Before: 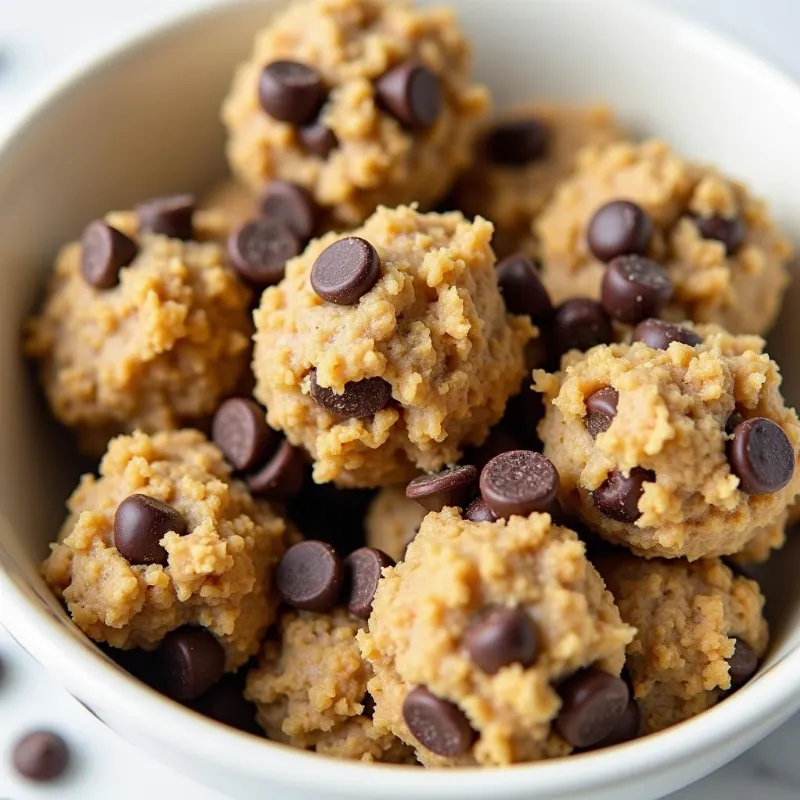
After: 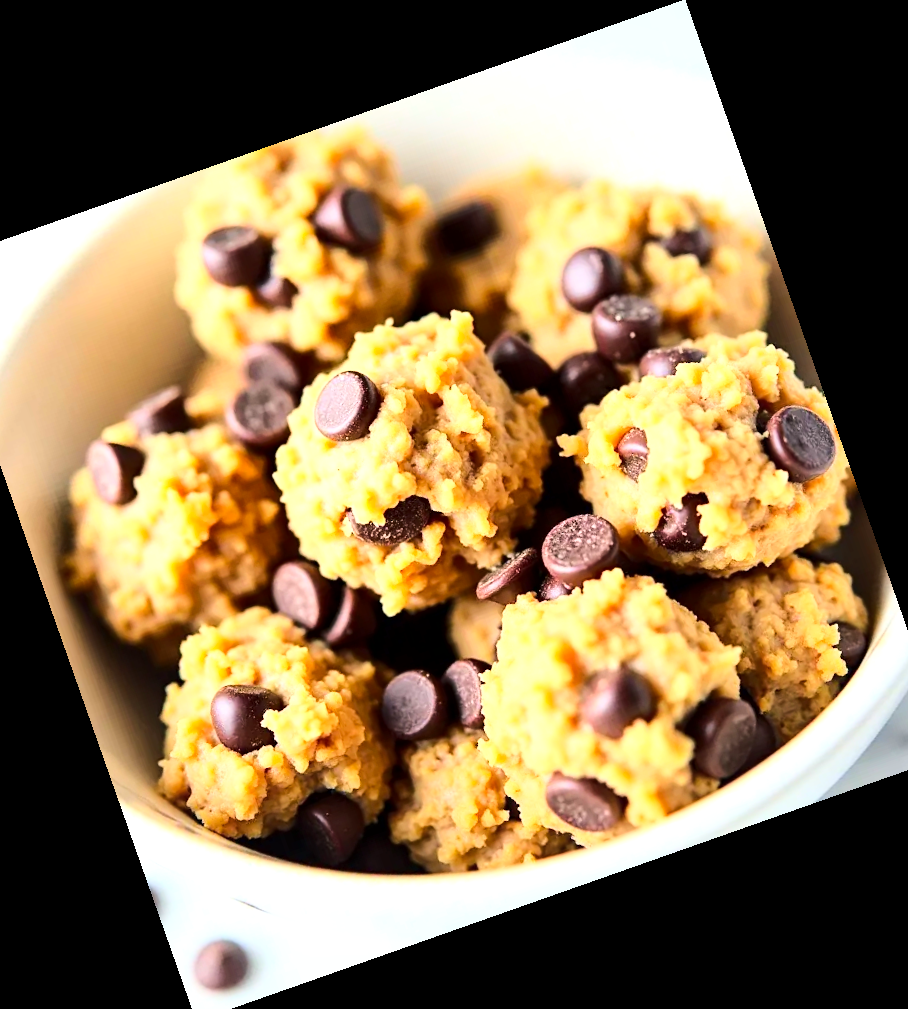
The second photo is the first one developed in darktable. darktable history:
contrast brightness saturation: contrast 0.2, brightness 0.16, saturation 0.22
base curve: curves: ch0 [(0, 0) (0.032, 0.037) (0.105, 0.228) (0.435, 0.76) (0.856, 0.983) (1, 1)]
crop and rotate: angle 19.43°, left 6.812%, right 4.125%, bottom 1.087%
local contrast: mode bilateral grid, contrast 100, coarseness 100, detail 165%, midtone range 0.2
